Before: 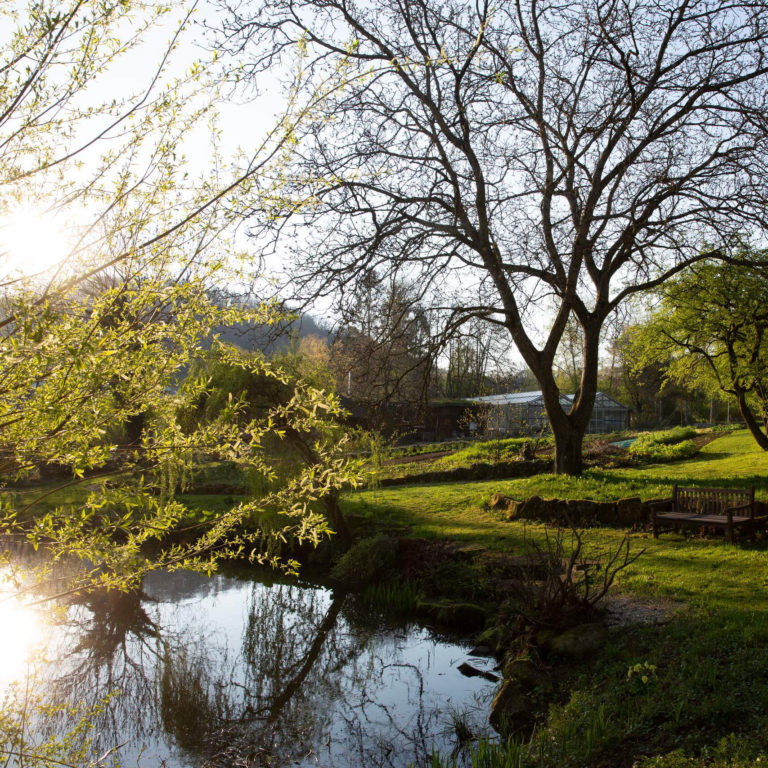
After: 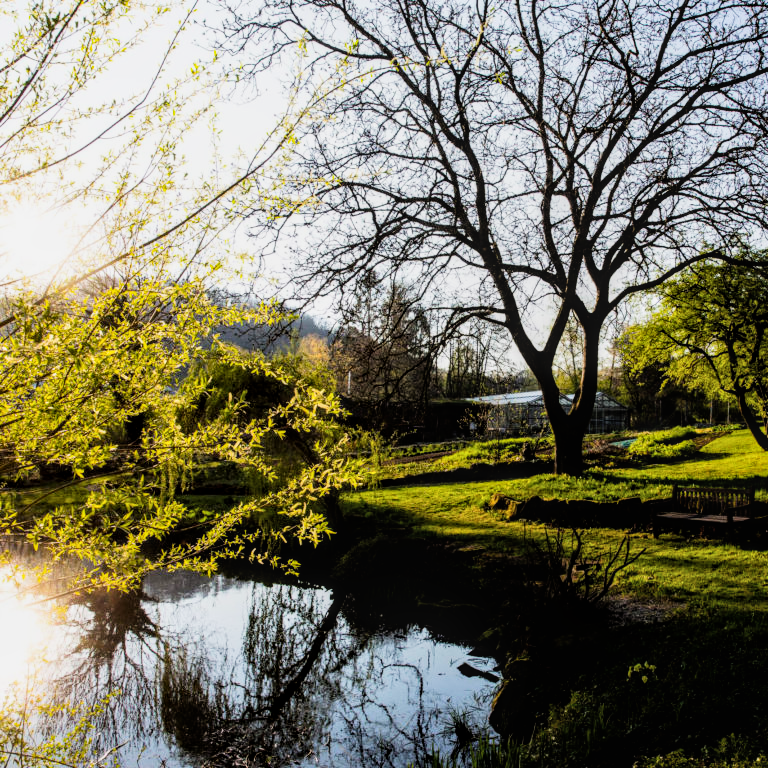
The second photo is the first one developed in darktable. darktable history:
filmic rgb: black relative exposure -5 EV, hardness 2.88, contrast 1.5, highlights saturation mix -30%
color balance rgb: perceptual saturation grading › global saturation 20%, global vibrance 20%
local contrast: on, module defaults
exposure: black level correction 0, exposure 0.3 EV, compensate highlight preservation false
